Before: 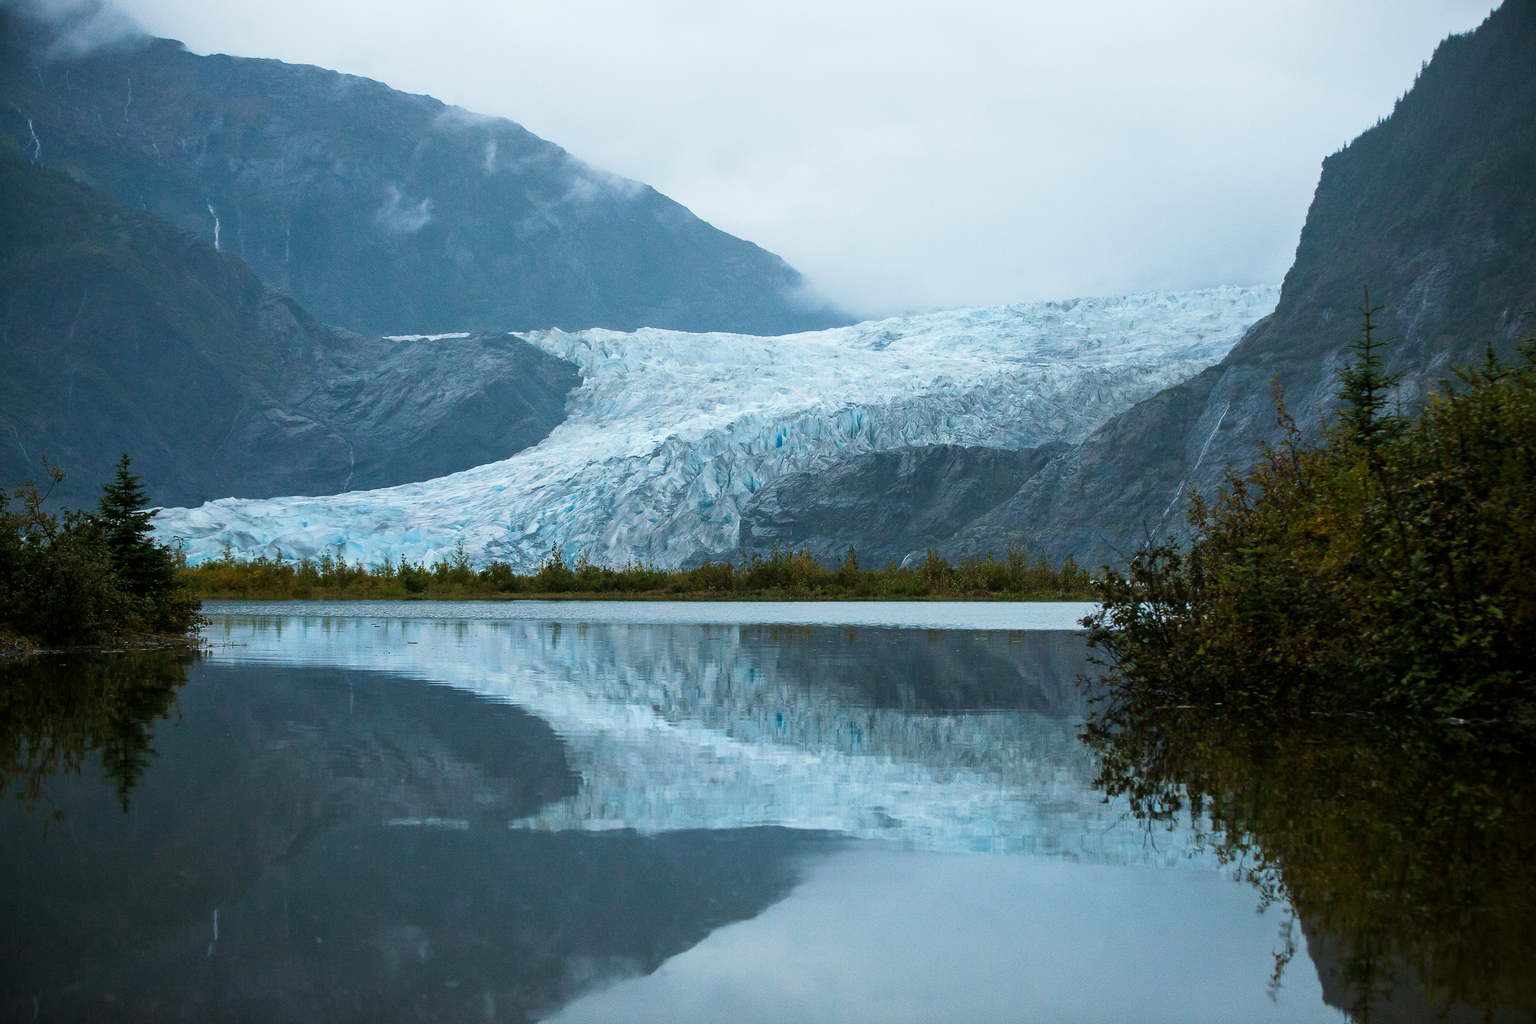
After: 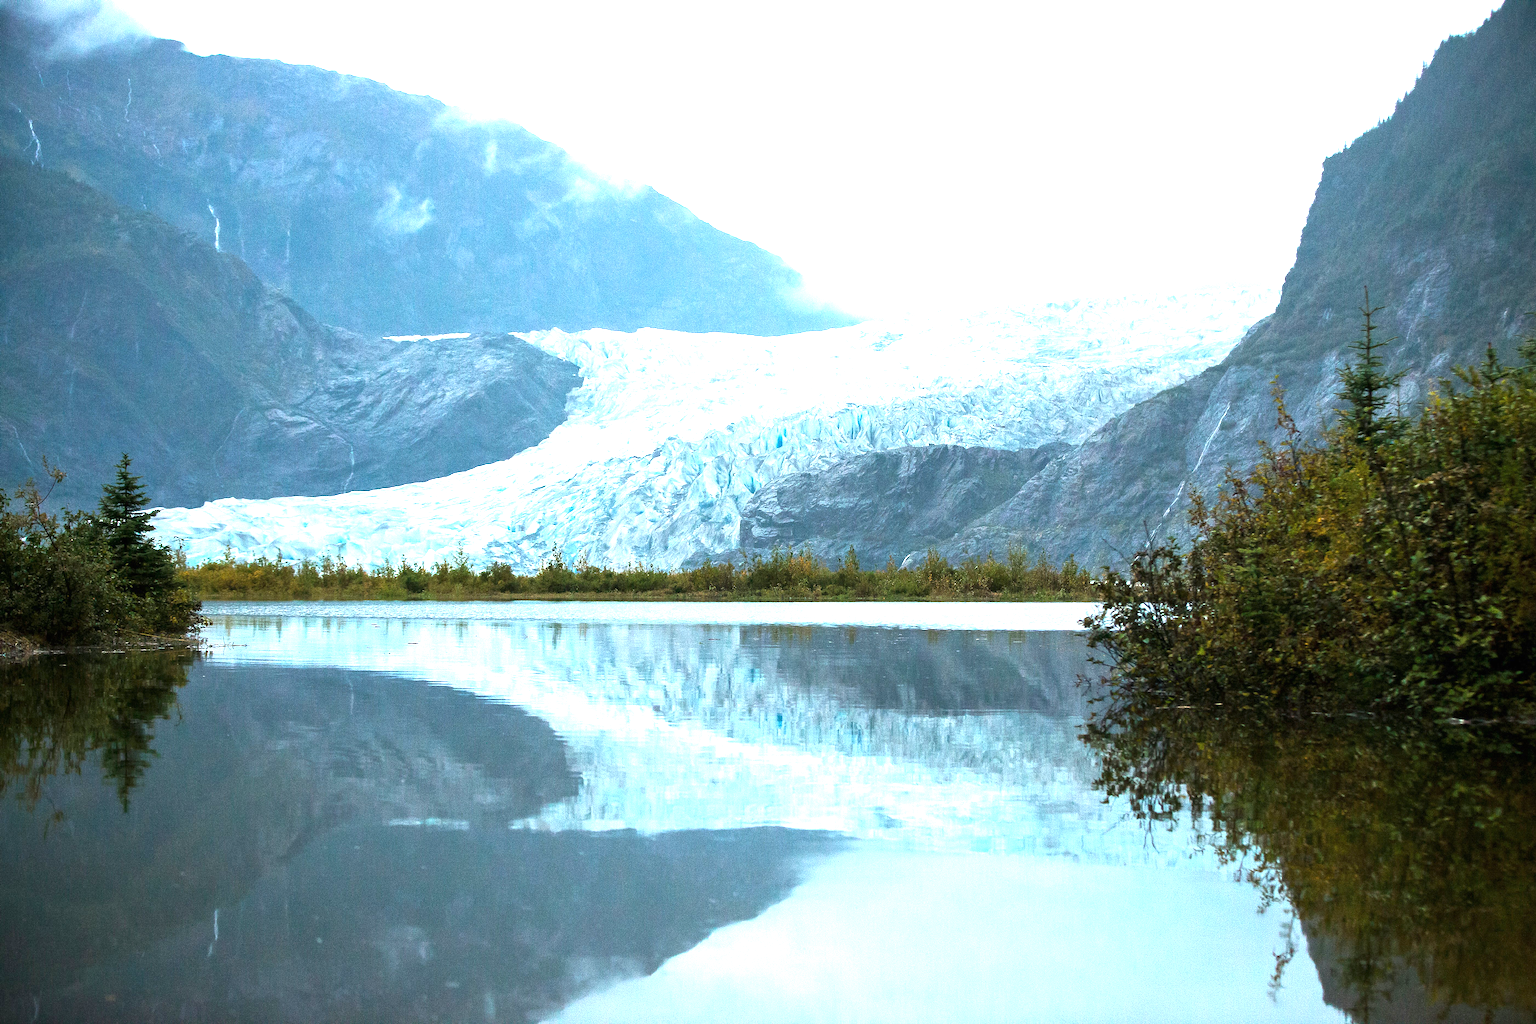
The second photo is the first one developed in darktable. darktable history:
exposure: black level correction 0, exposure 1.506 EV, compensate highlight preservation false
